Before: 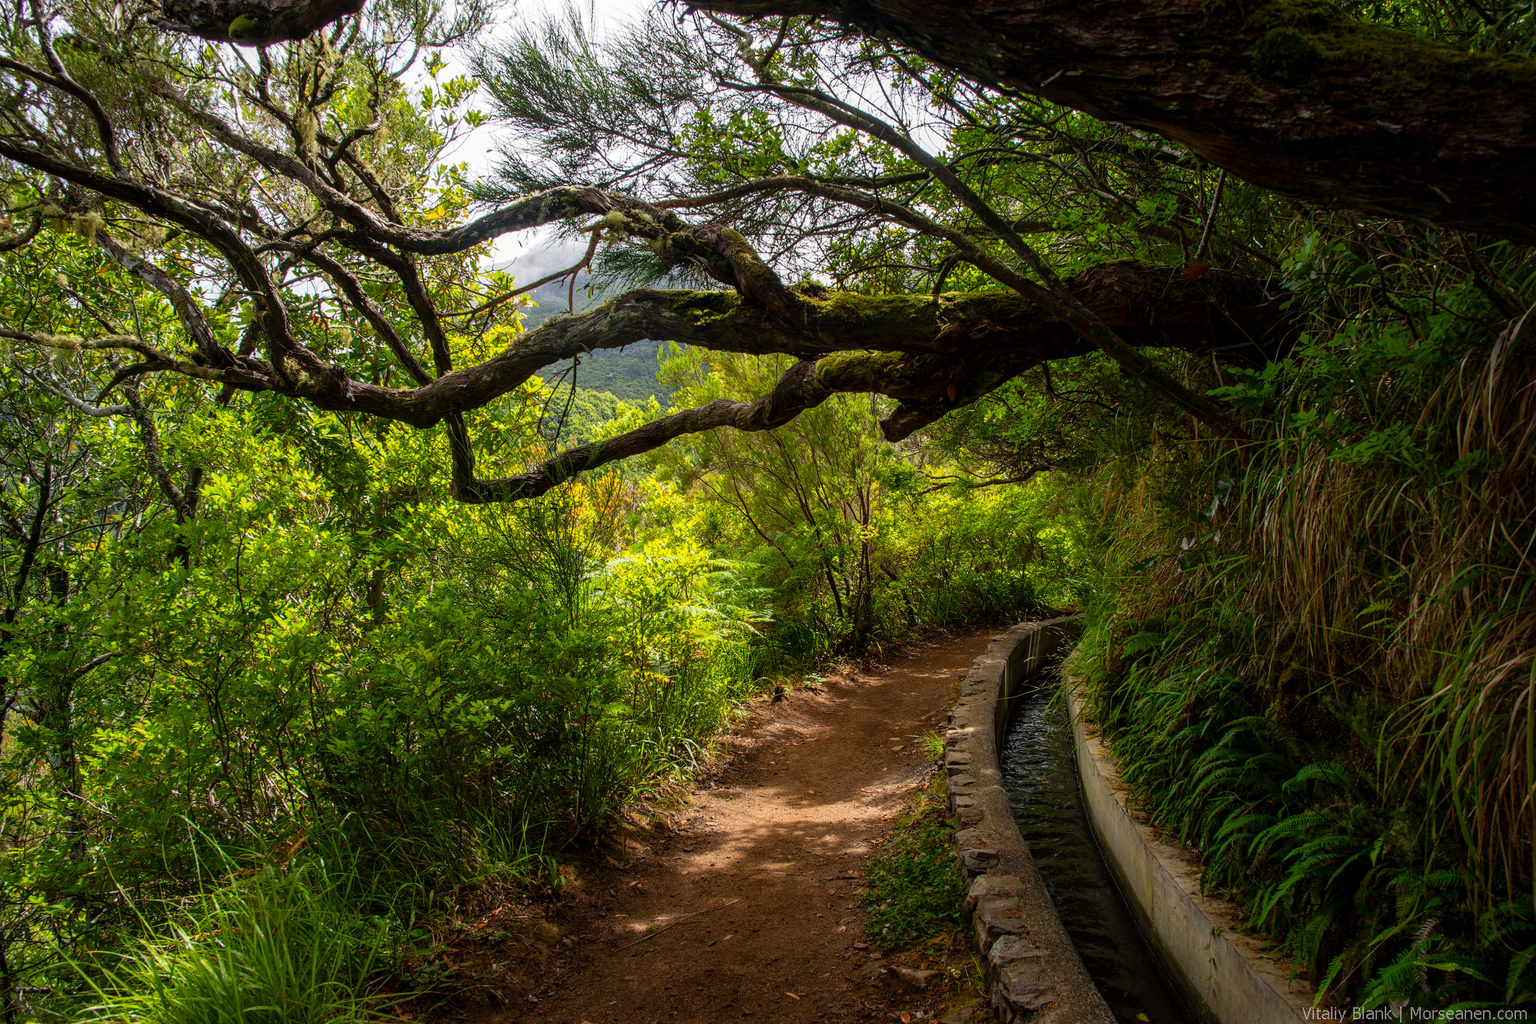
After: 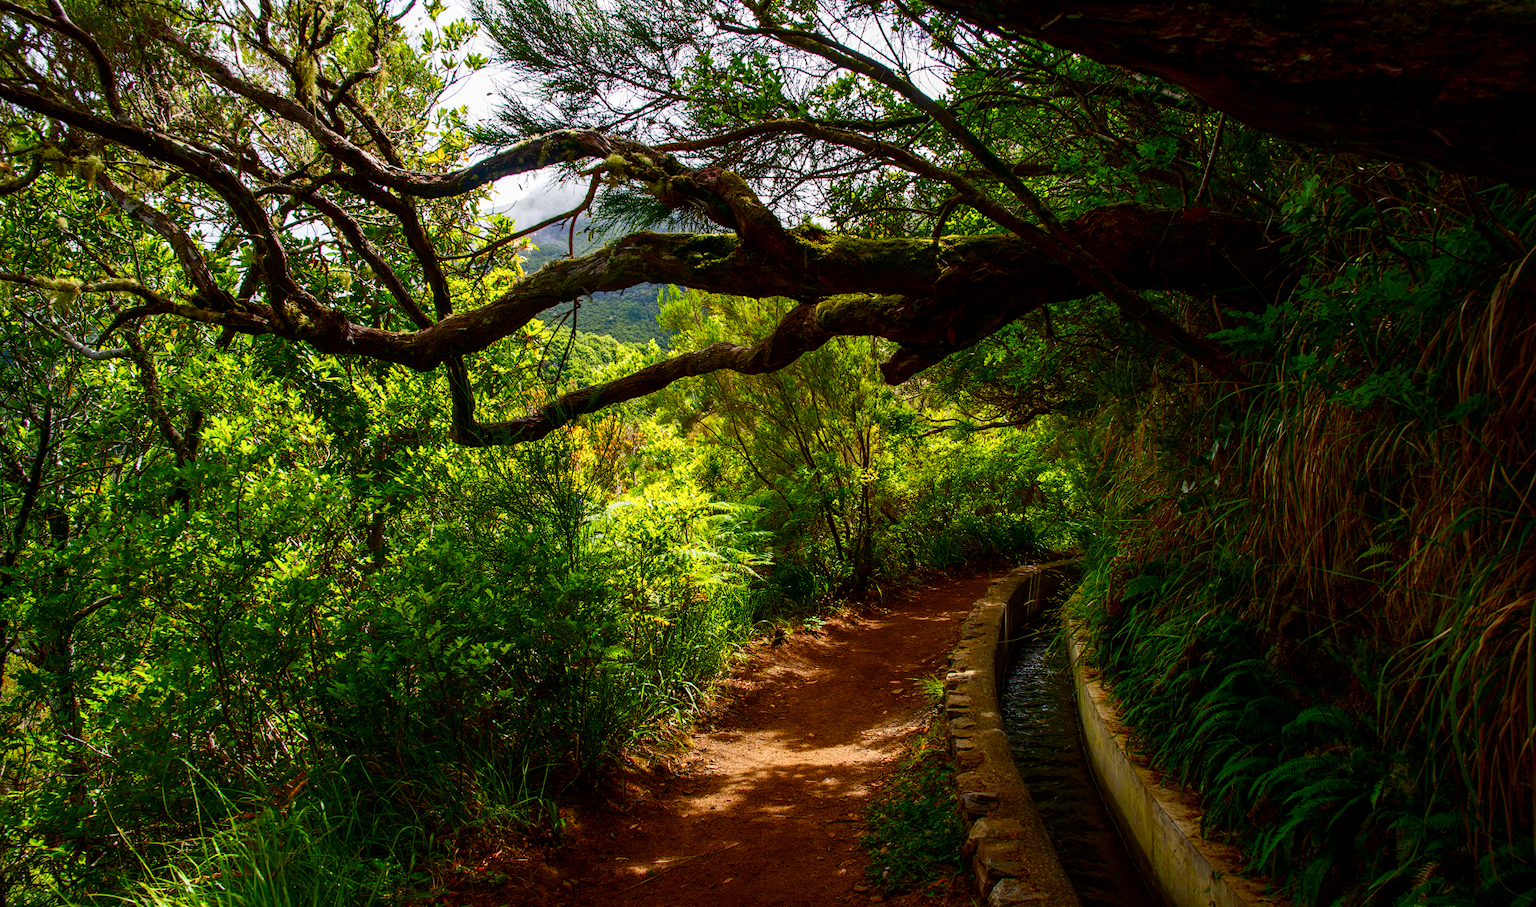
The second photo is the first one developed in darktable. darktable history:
contrast brightness saturation: contrast 0.189, brightness -0.105, saturation 0.21
crop and rotate: top 5.562%, bottom 5.729%
color balance rgb: shadows lift › hue 86.2°, power › hue 328.37°, linear chroma grading › global chroma 14.84%, perceptual saturation grading › global saturation 20%, perceptual saturation grading › highlights -50.499%, perceptual saturation grading › shadows 31.079%, global vibrance 20%
